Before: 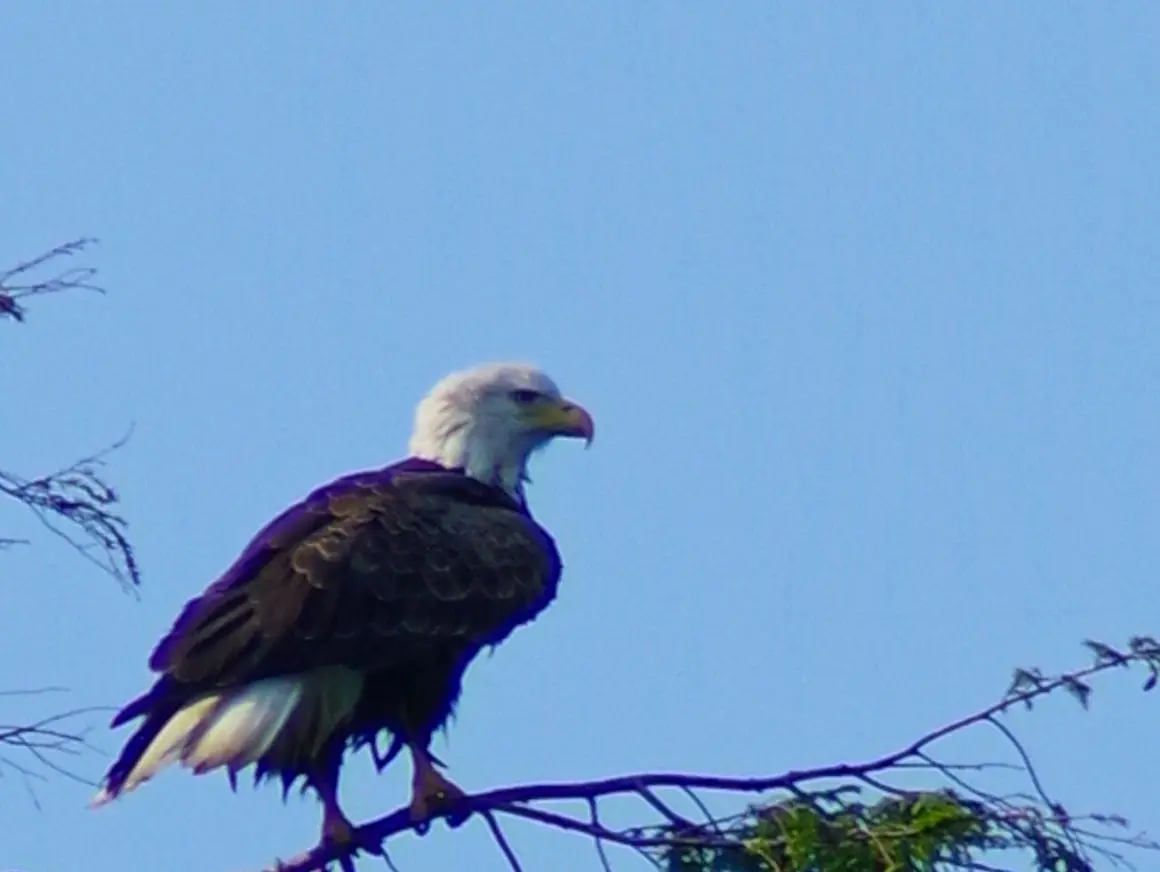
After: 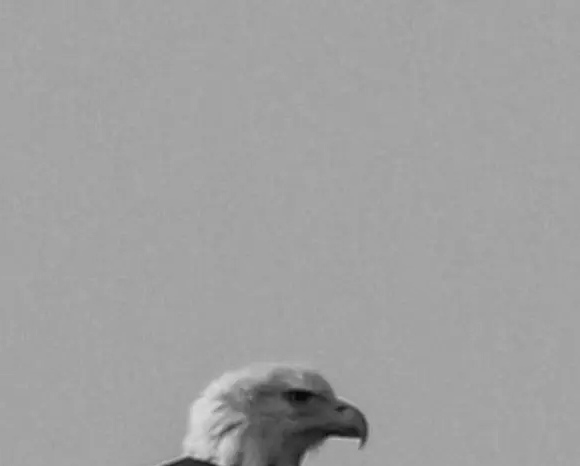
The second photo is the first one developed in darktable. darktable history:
monochrome: a -35.87, b 49.73, size 1.7
local contrast: highlights 0%, shadows 0%, detail 133%
crop: left 19.556%, right 30.401%, bottom 46.458%
